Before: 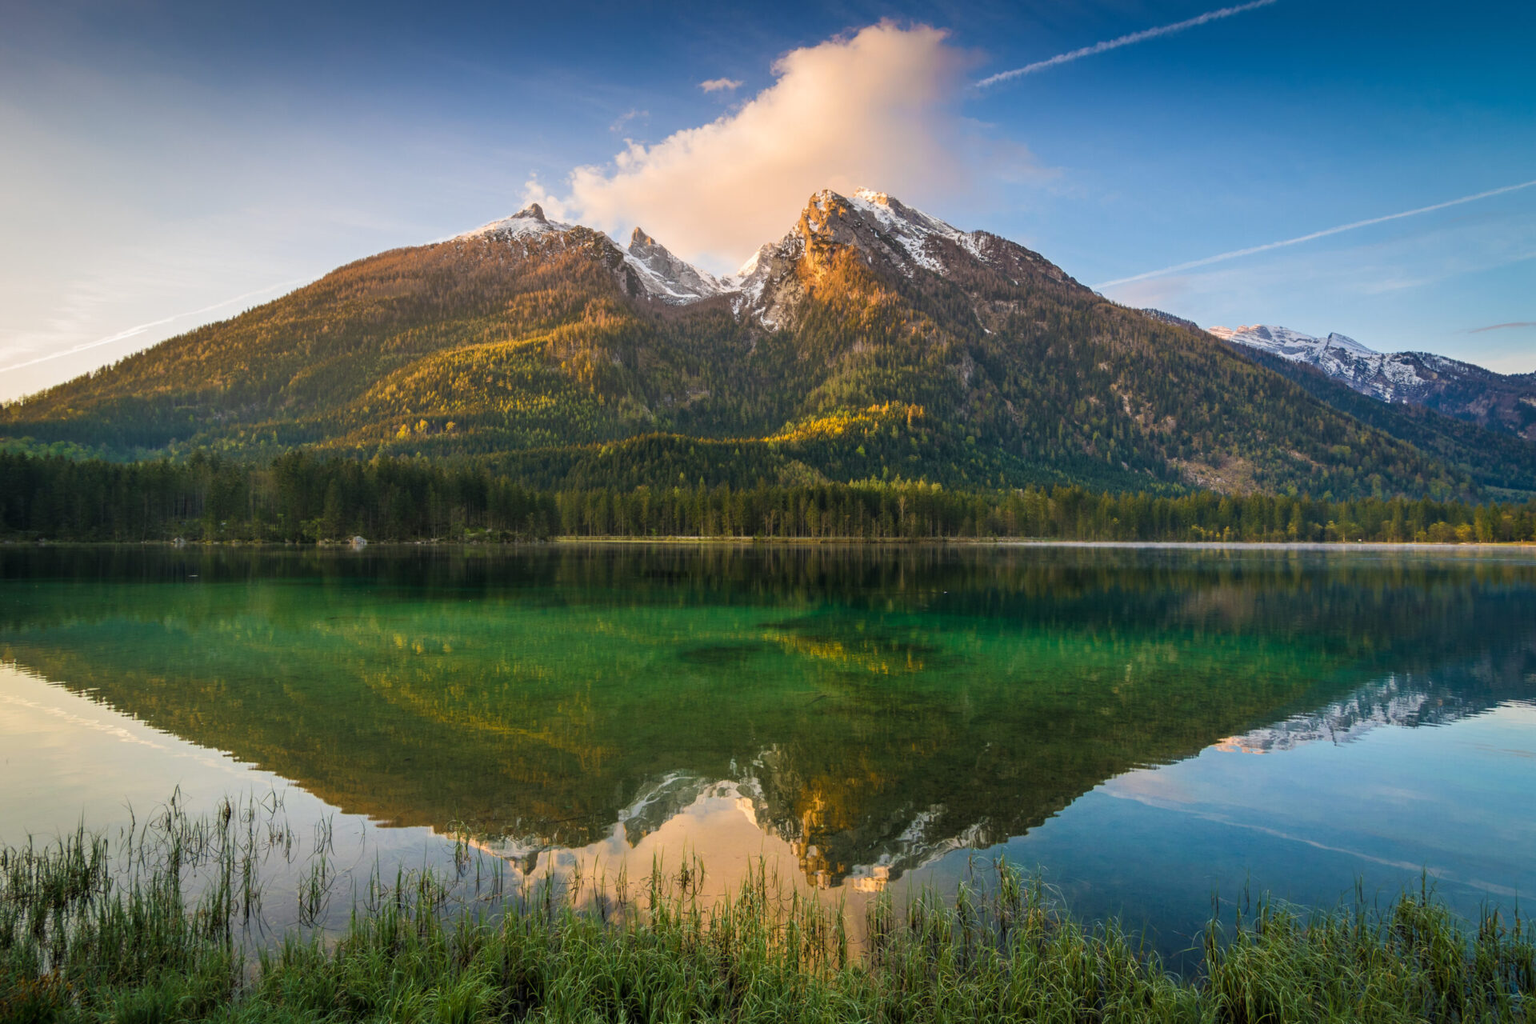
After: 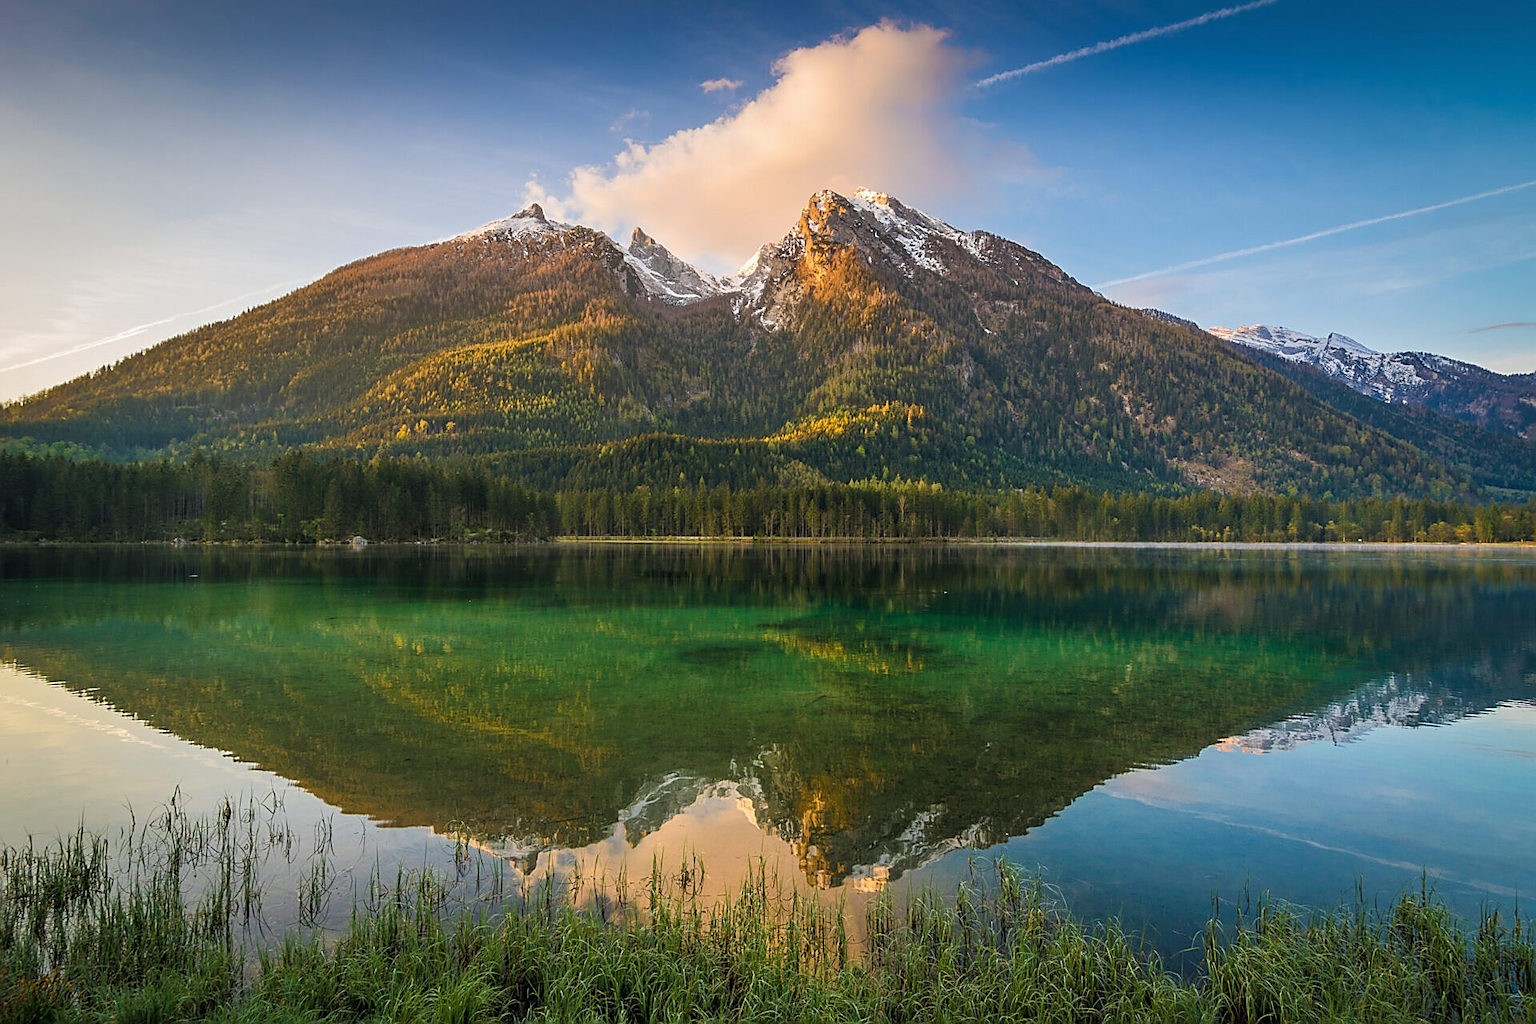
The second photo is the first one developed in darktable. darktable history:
tone equalizer: on, module defaults
sharpen: radius 1.4, amount 1.25, threshold 0.7
shadows and highlights: shadows 25, highlights -25
